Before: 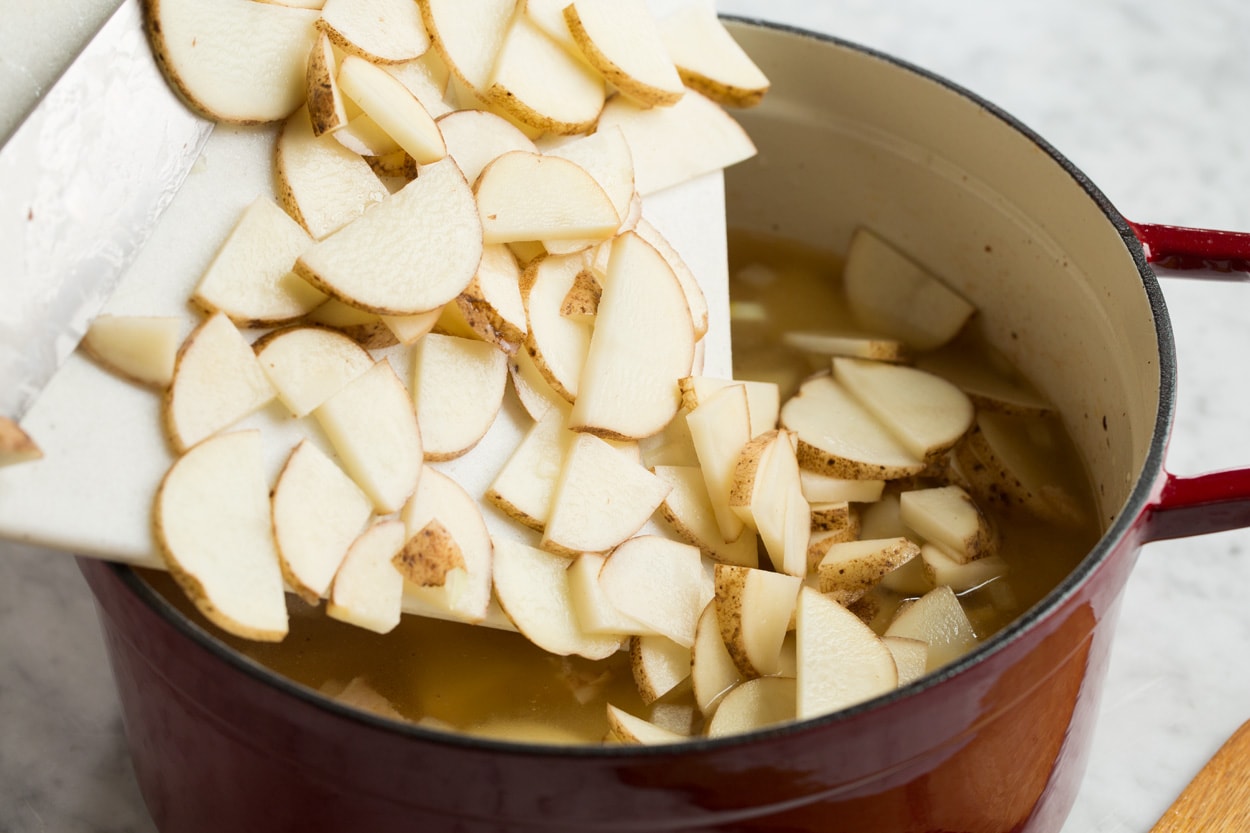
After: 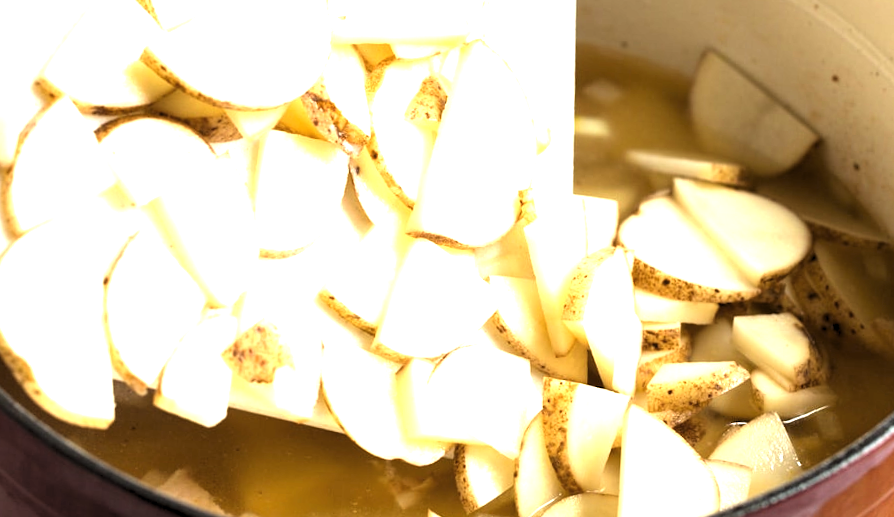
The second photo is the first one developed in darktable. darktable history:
exposure: black level correction 0, exposure 1.45 EV, compensate exposure bias true, compensate highlight preservation false
crop and rotate: angle -3.37°, left 9.79%, top 20.73%, right 12.42%, bottom 11.82%
levels: mode automatic, black 0.023%, white 99.97%, levels [0.062, 0.494, 0.925]
